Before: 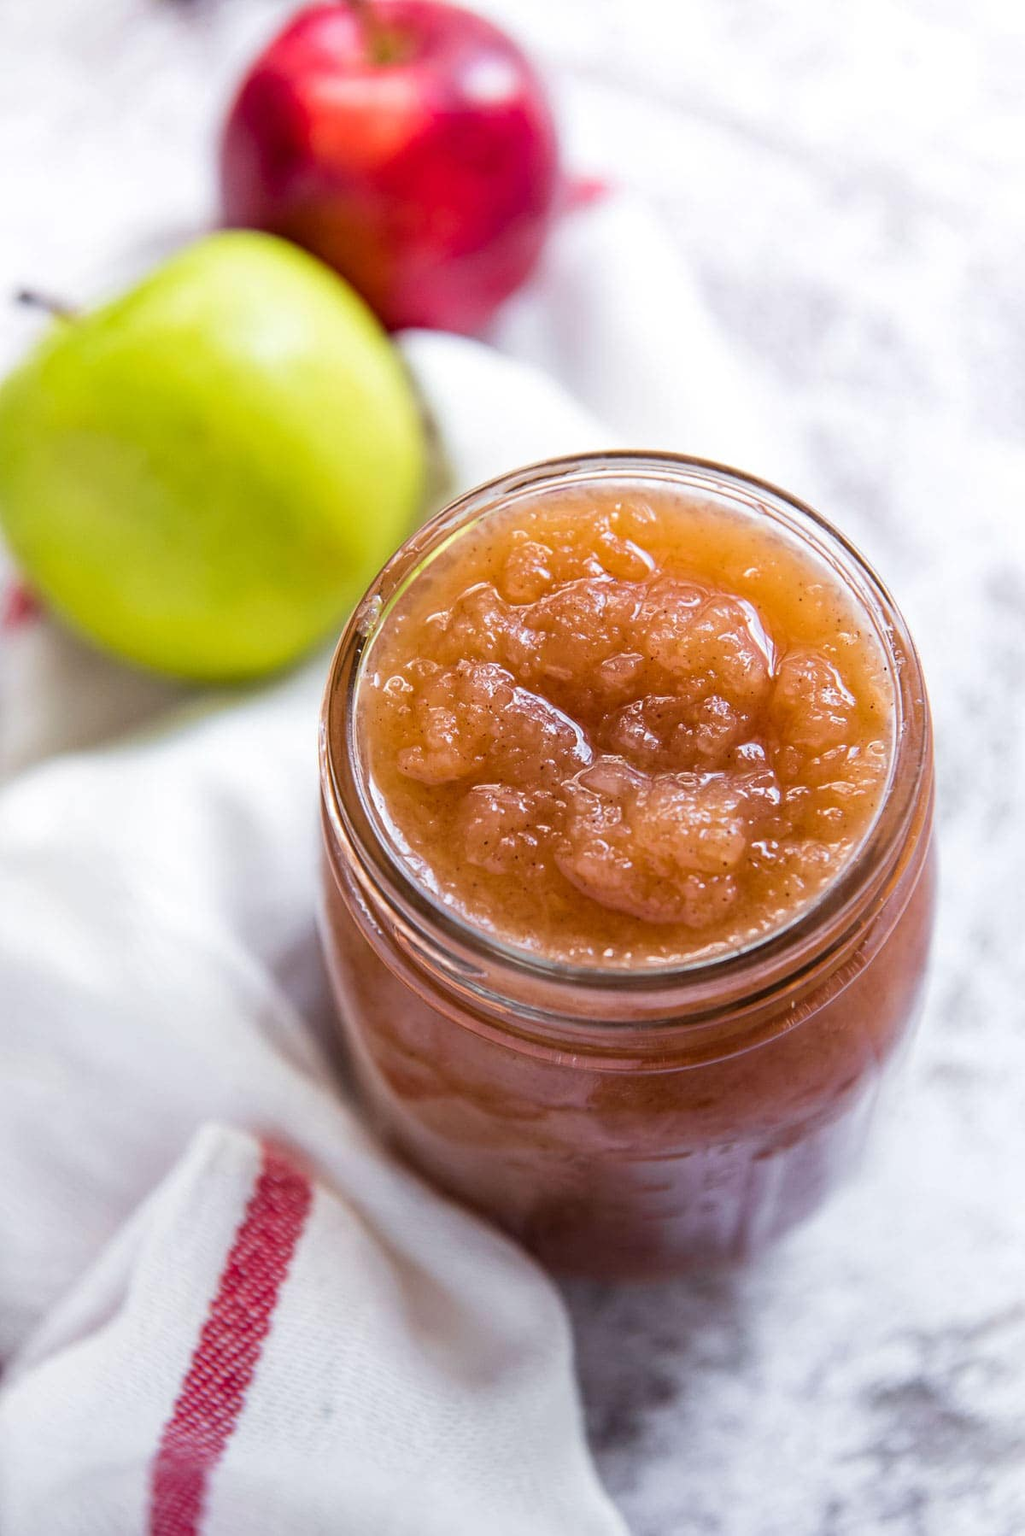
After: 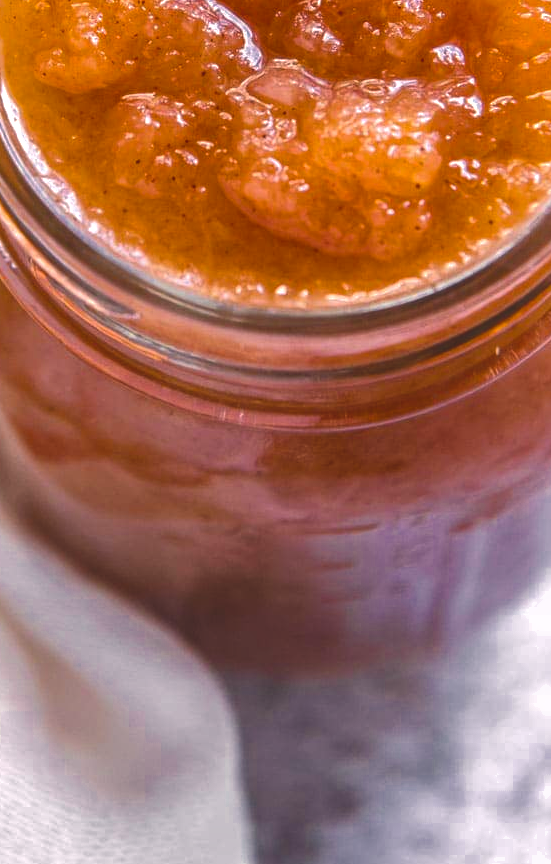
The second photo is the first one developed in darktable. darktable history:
color zones: curves: ch0 [(0, 0.497) (0.143, 0.5) (0.286, 0.5) (0.429, 0.483) (0.571, 0.116) (0.714, -0.006) (0.857, 0.28) (1, 0.497)]
crop: left 35.962%, top 45.885%, right 18.11%, bottom 6.044%
local contrast: detail 114%
exposure: black level correction -0.015, exposure -0.505 EV, compensate highlight preservation false
color balance rgb: highlights gain › chroma 1.568%, highlights gain › hue 56.99°, perceptual saturation grading › global saturation 36.775%, perceptual brilliance grading › global brilliance 24.827%
shadows and highlights: on, module defaults
